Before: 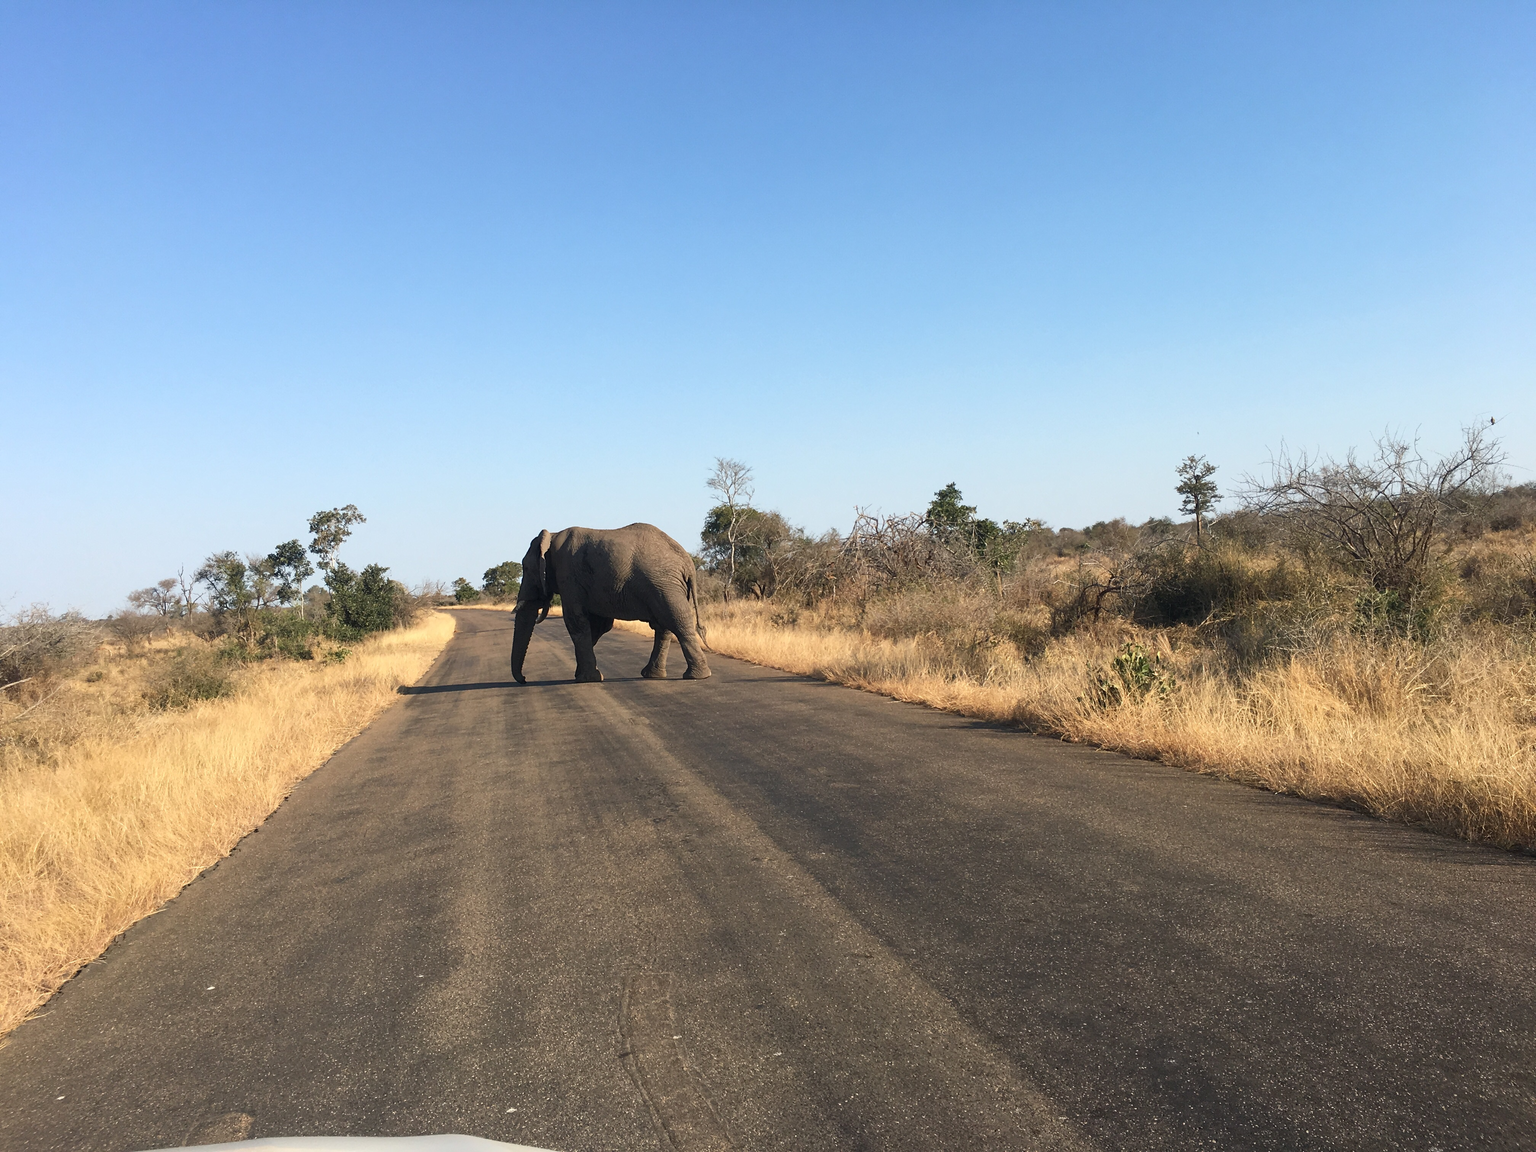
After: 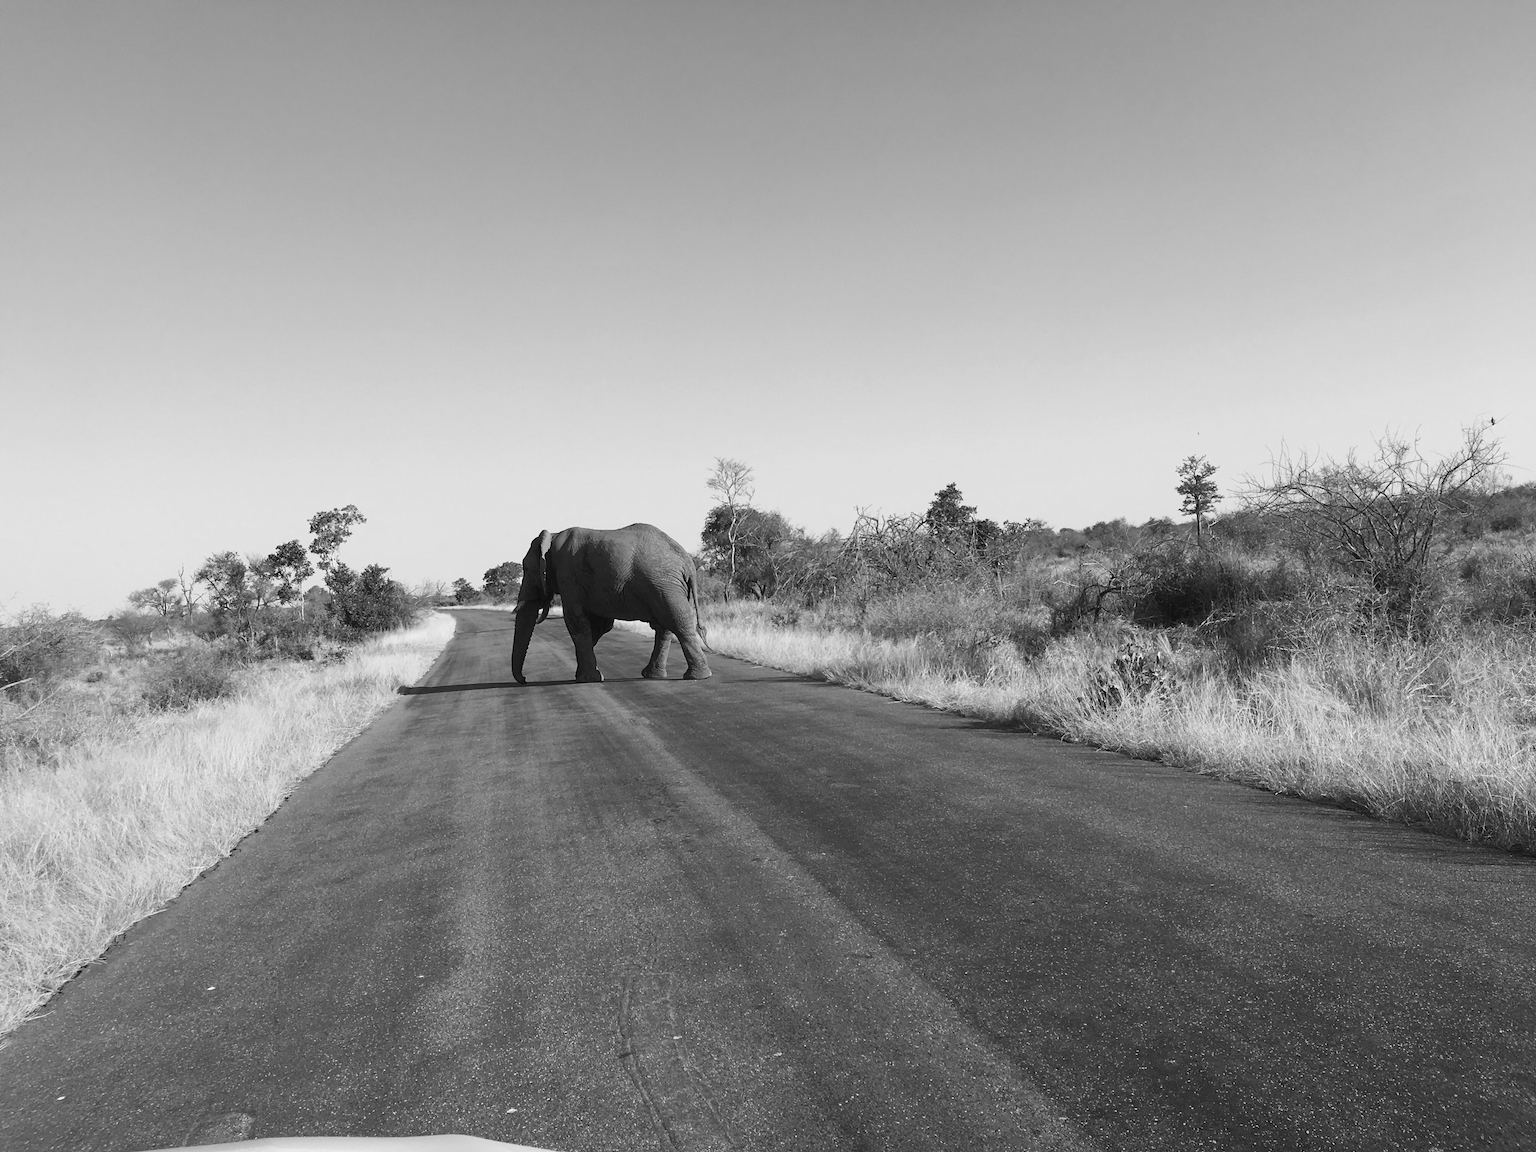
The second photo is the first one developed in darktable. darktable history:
color correction: highlights a* -14.62, highlights b* -16.22, shadows a* 10.12, shadows b* 29.4
monochrome: on, module defaults
white balance: emerald 1
